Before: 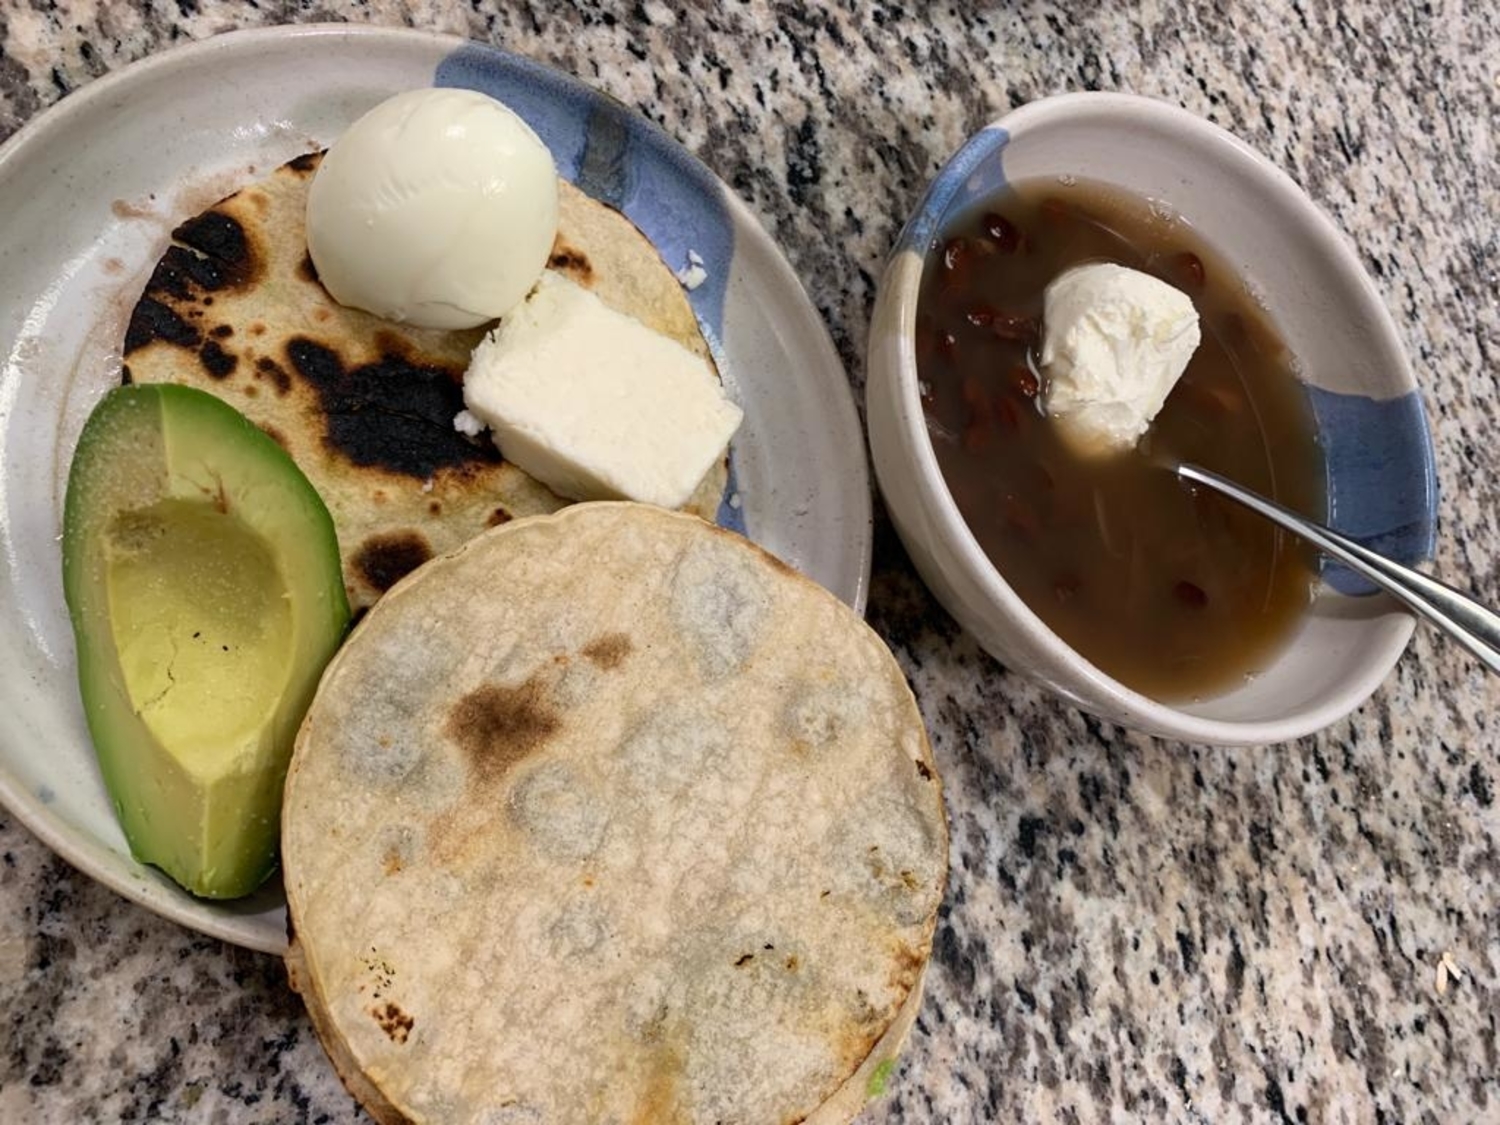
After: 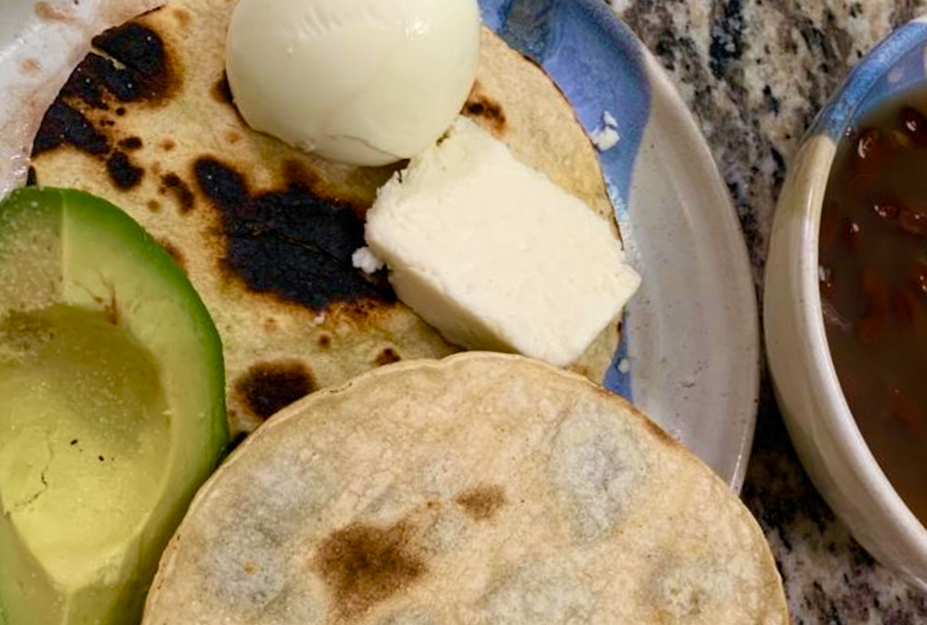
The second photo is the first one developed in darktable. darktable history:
crop and rotate: angle -6.05°, left 2.177%, top 6.792%, right 27.634%, bottom 30.049%
tone equalizer: edges refinement/feathering 500, mask exposure compensation -1.57 EV, preserve details no
velvia: strength 39.3%
color balance rgb: perceptual saturation grading › global saturation 20%, perceptual saturation grading › highlights -49.675%, perceptual saturation grading › shadows 24.08%, global vibrance 20%
